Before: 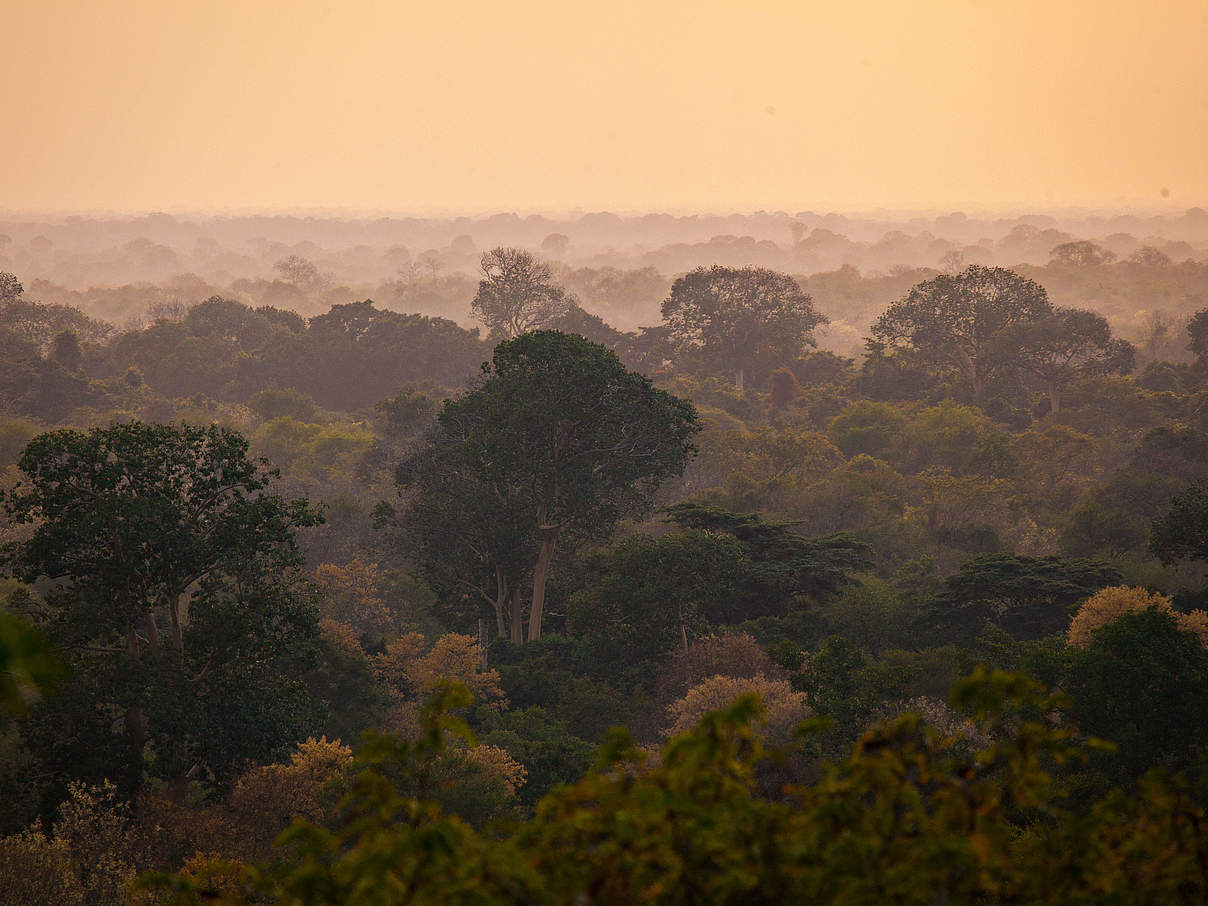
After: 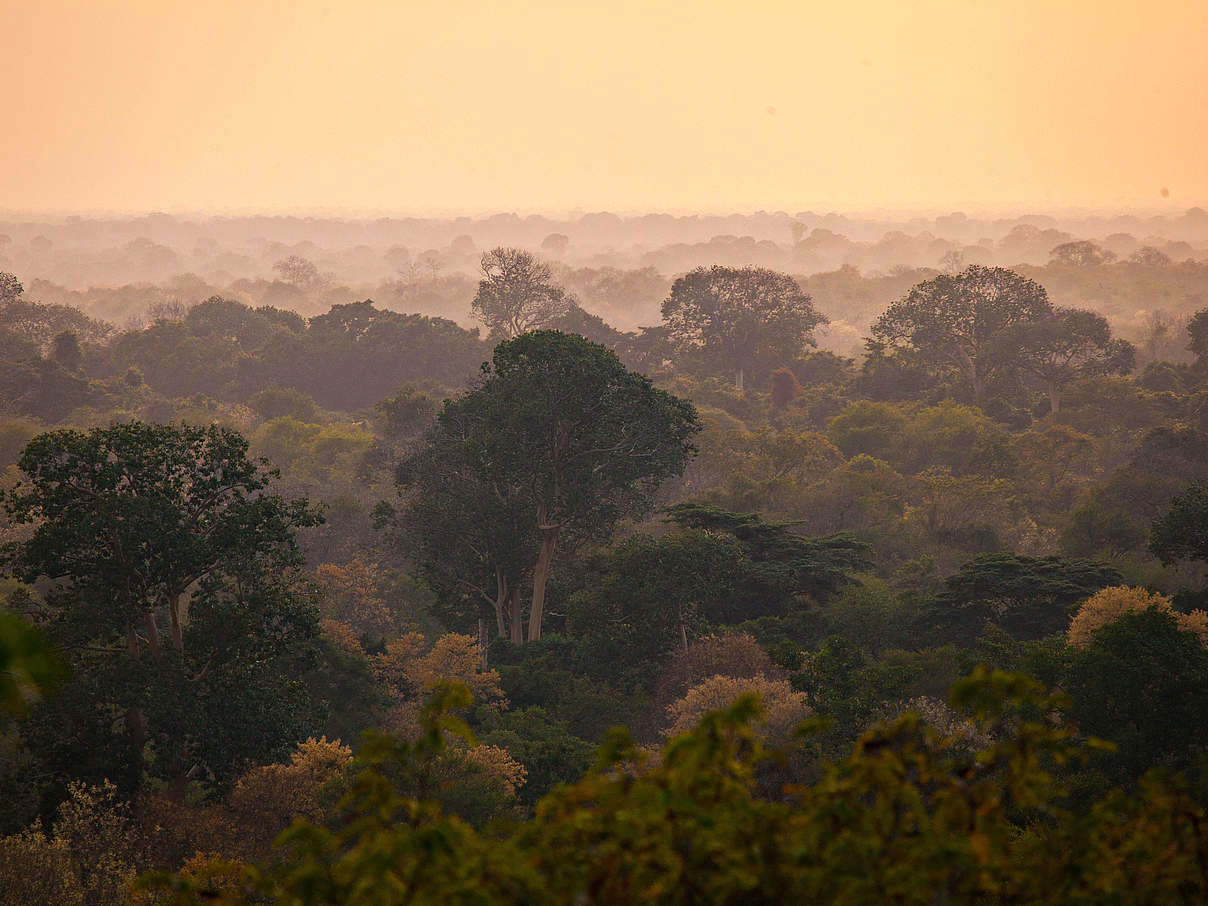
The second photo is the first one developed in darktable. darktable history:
exposure: exposure 0.178 EV, compensate exposure bias true, compensate highlight preservation false
